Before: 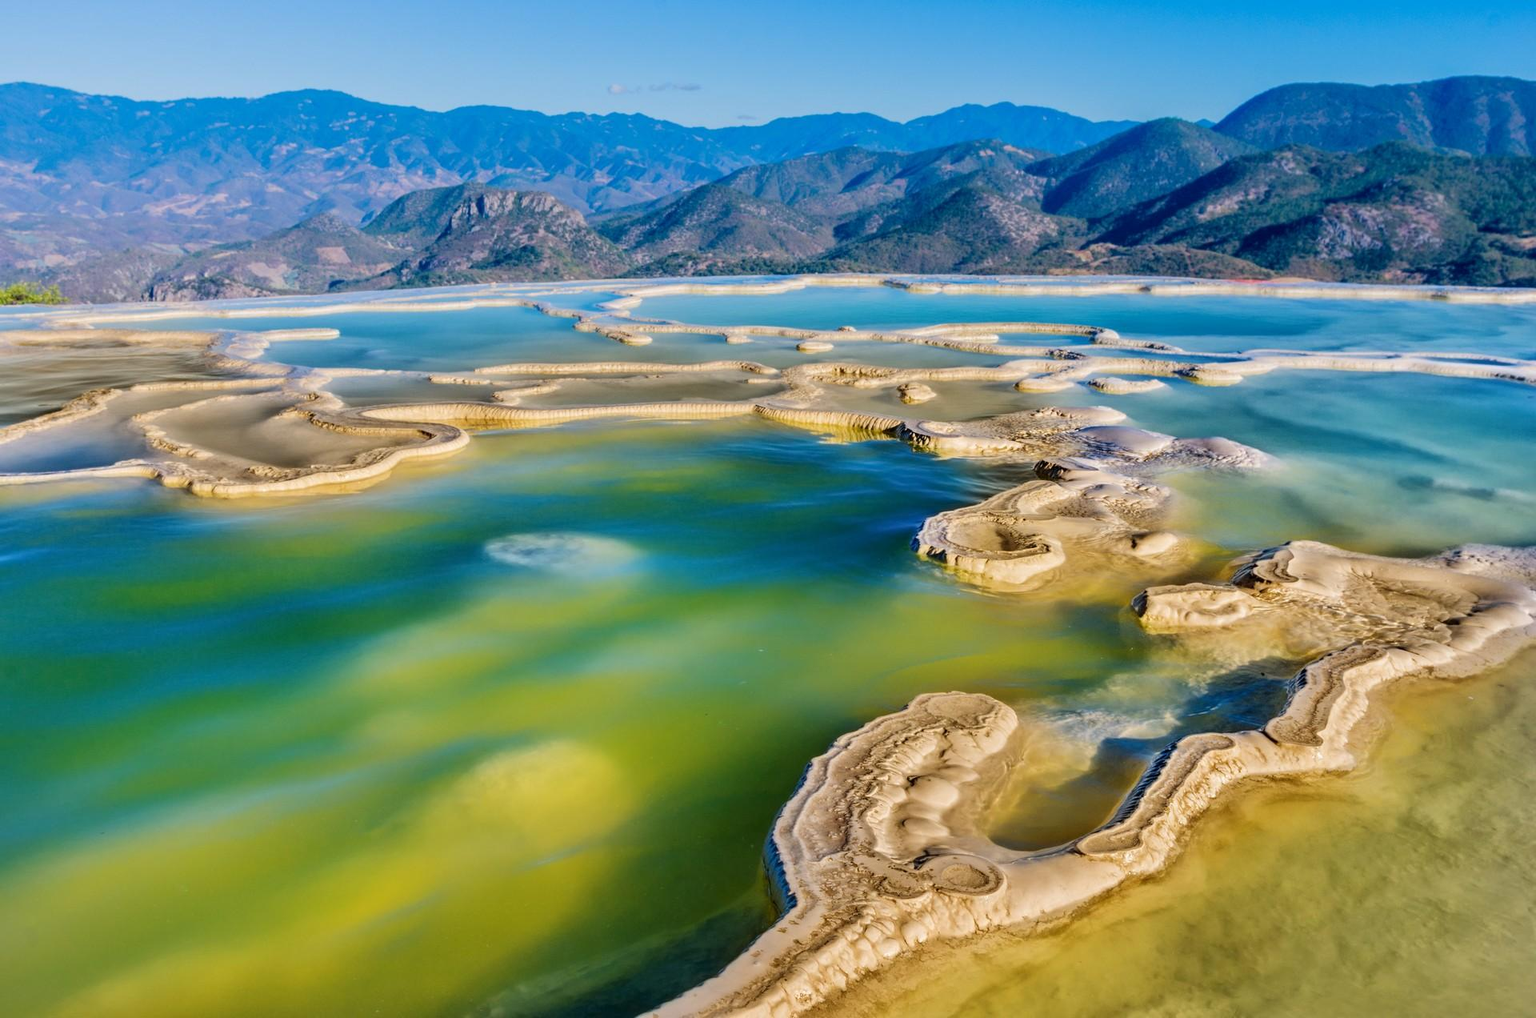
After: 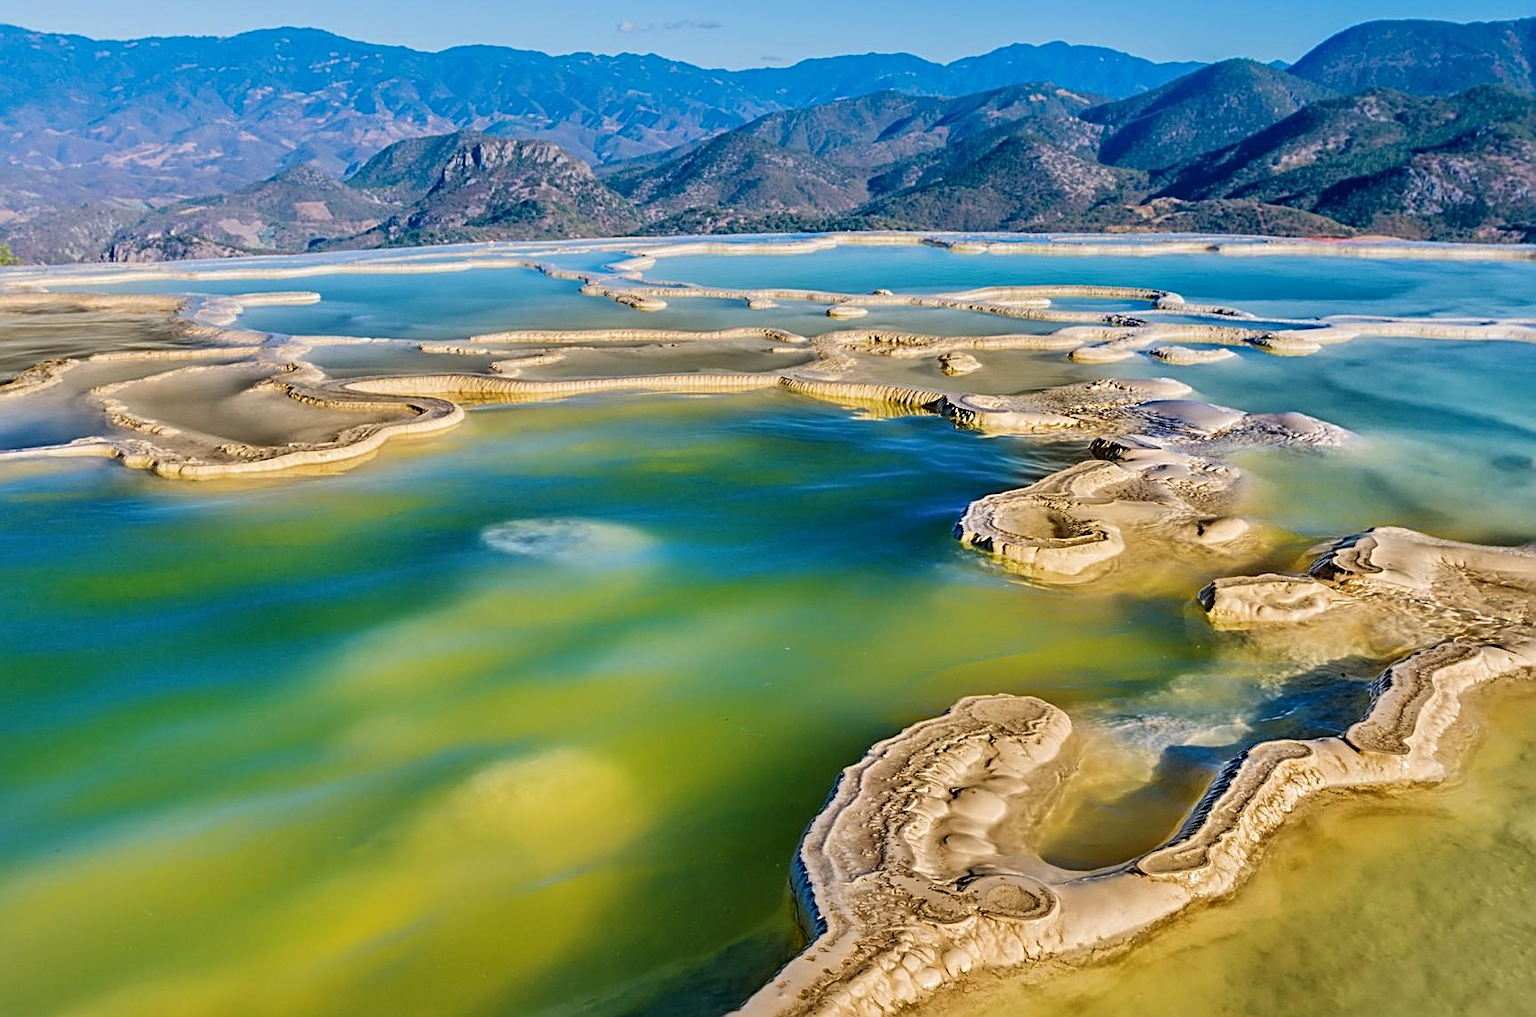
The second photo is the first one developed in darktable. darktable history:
crop: left 3.305%, top 6.436%, right 6.389%, bottom 3.258%
sharpen: radius 2.676, amount 0.669
